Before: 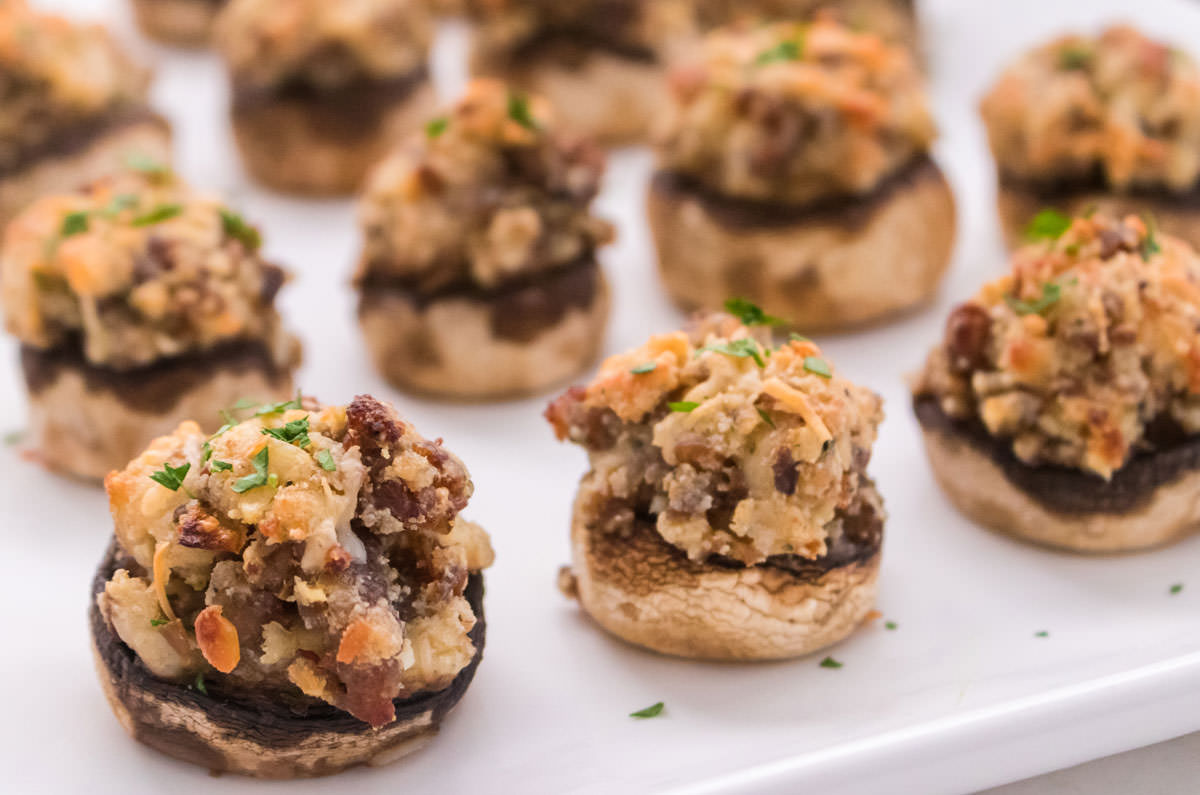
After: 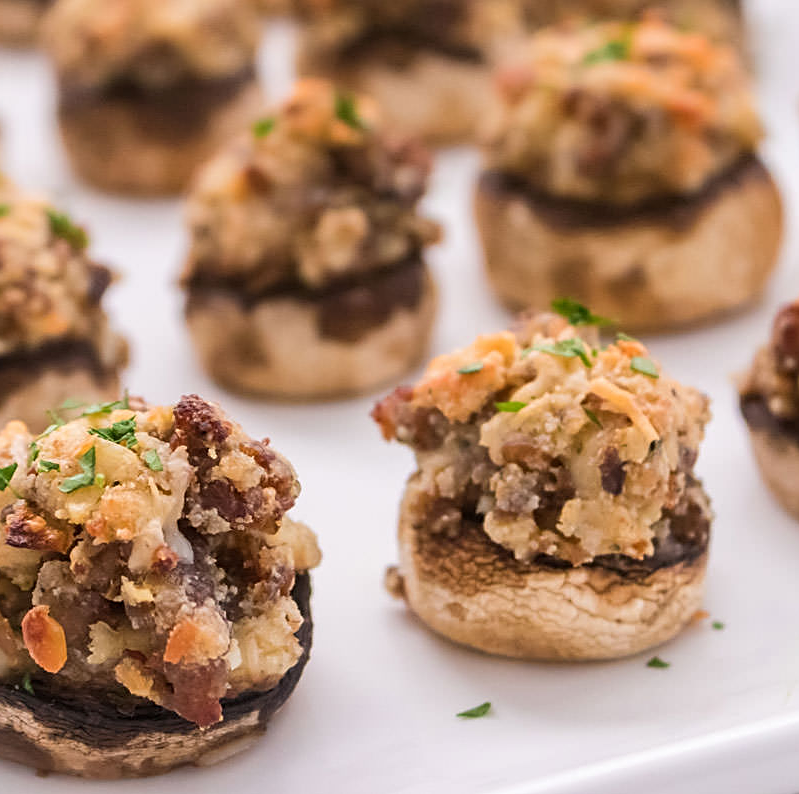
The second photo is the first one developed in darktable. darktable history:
crop and rotate: left 14.436%, right 18.898%
sharpen: on, module defaults
rgb levels: preserve colors max RGB
